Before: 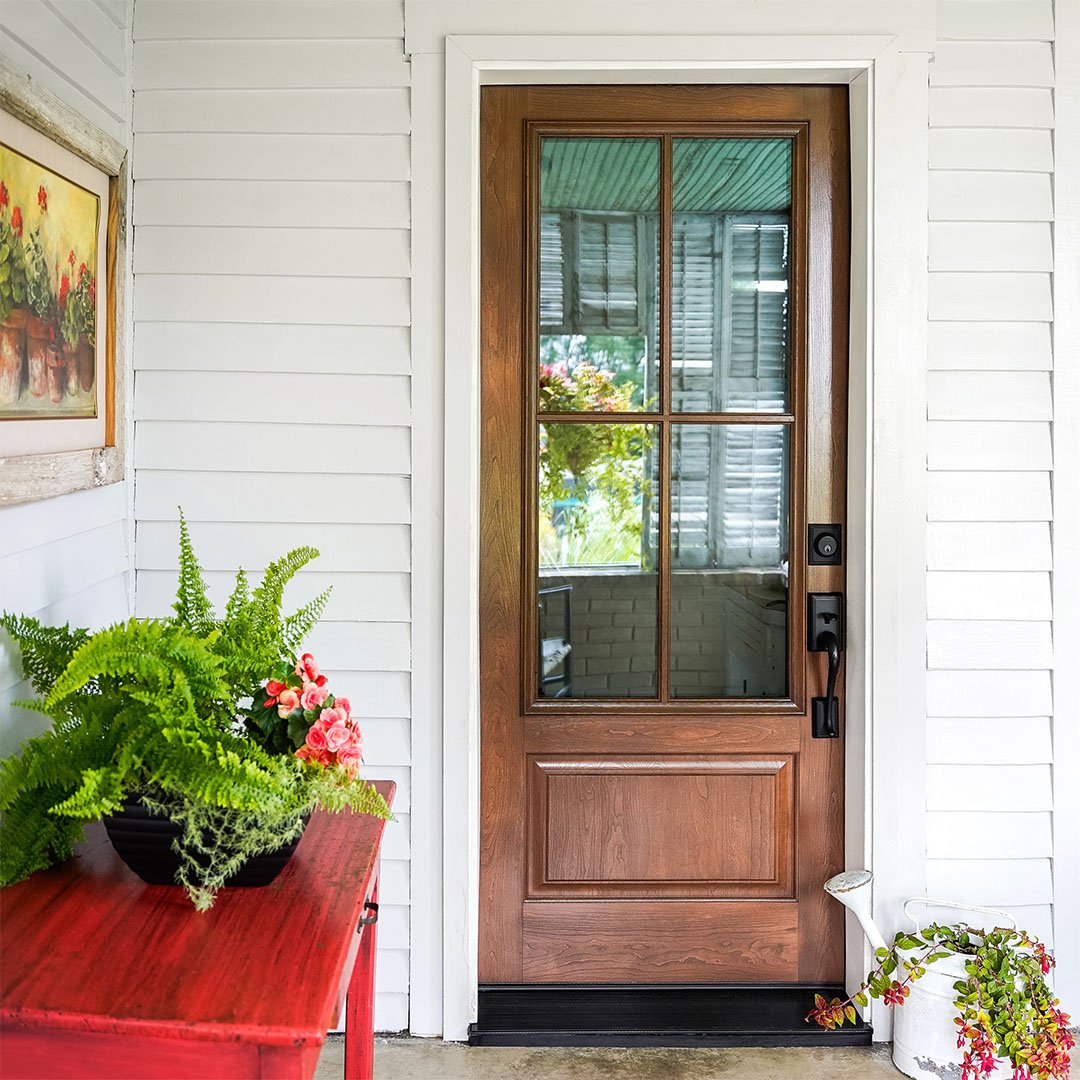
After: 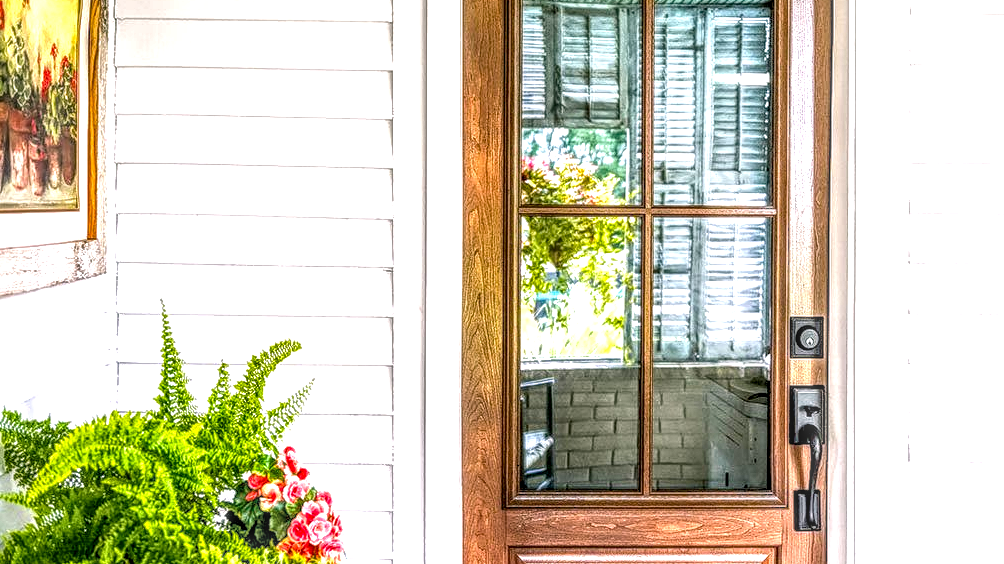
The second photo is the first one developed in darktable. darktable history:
color balance rgb: shadows lift › chroma 2%, shadows lift › hue 217.2°, power › chroma 0.25%, power › hue 60°, highlights gain › chroma 1.5%, highlights gain › hue 309.6°, global offset › luminance -0.5%, perceptual saturation grading › global saturation 15%, global vibrance 20%
exposure: black level correction 0, exposure 0.7 EV, compensate exposure bias true, compensate highlight preservation false
crop: left 1.744%, top 19.225%, right 5.069%, bottom 28.357%
local contrast: highlights 0%, shadows 0%, detail 300%, midtone range 0.3
